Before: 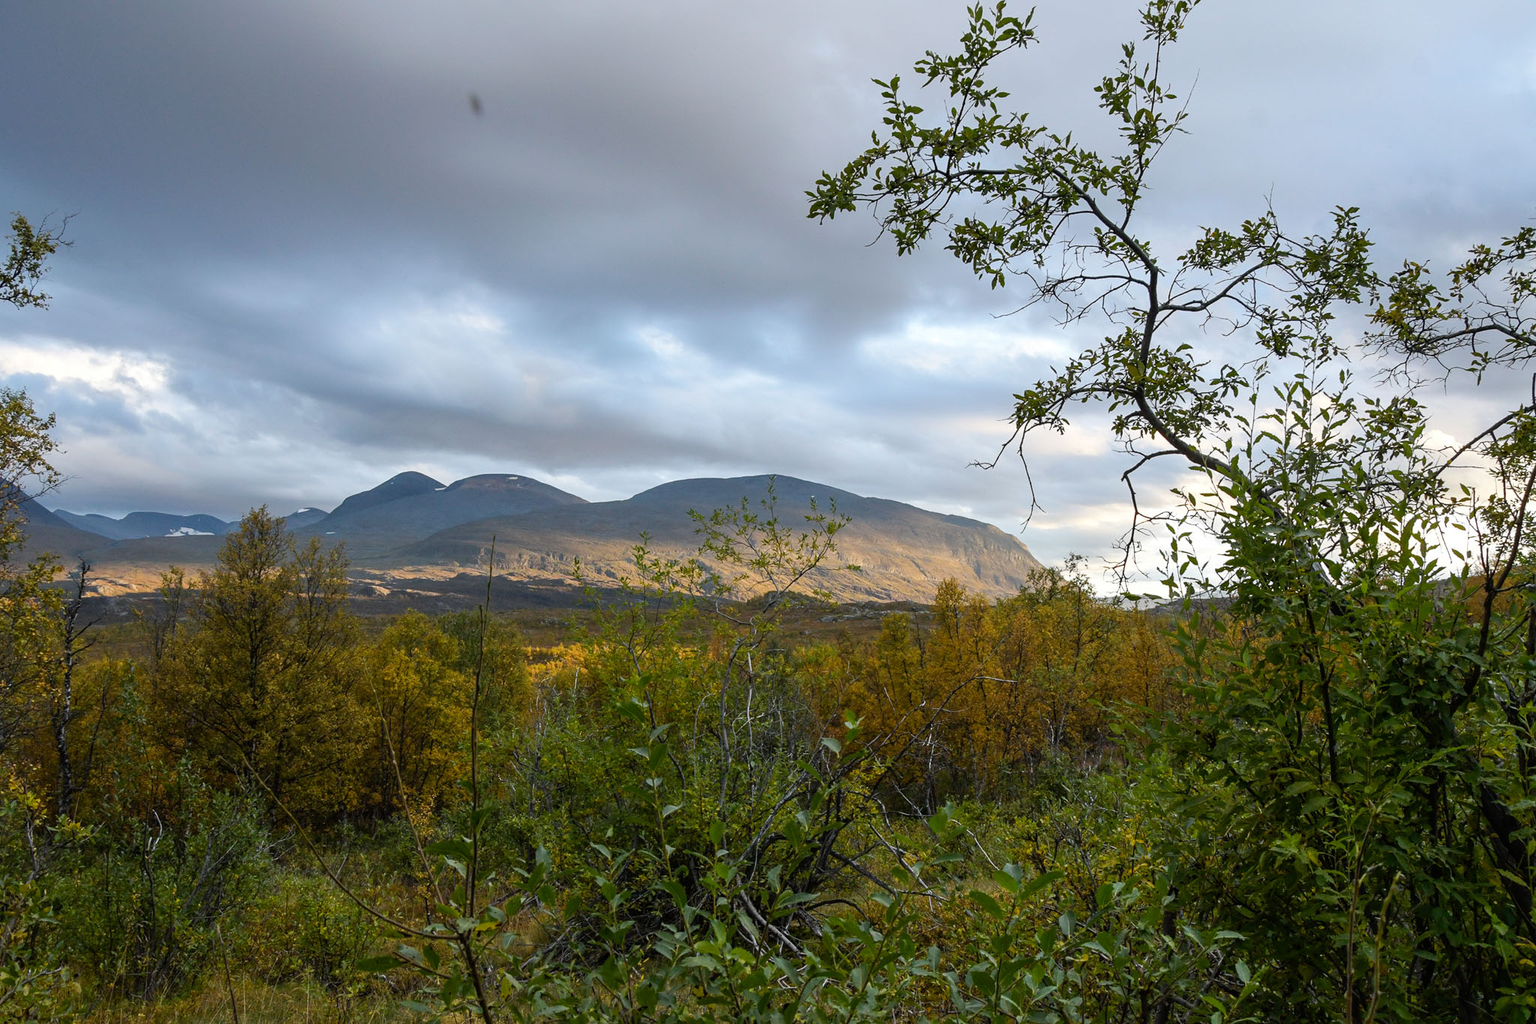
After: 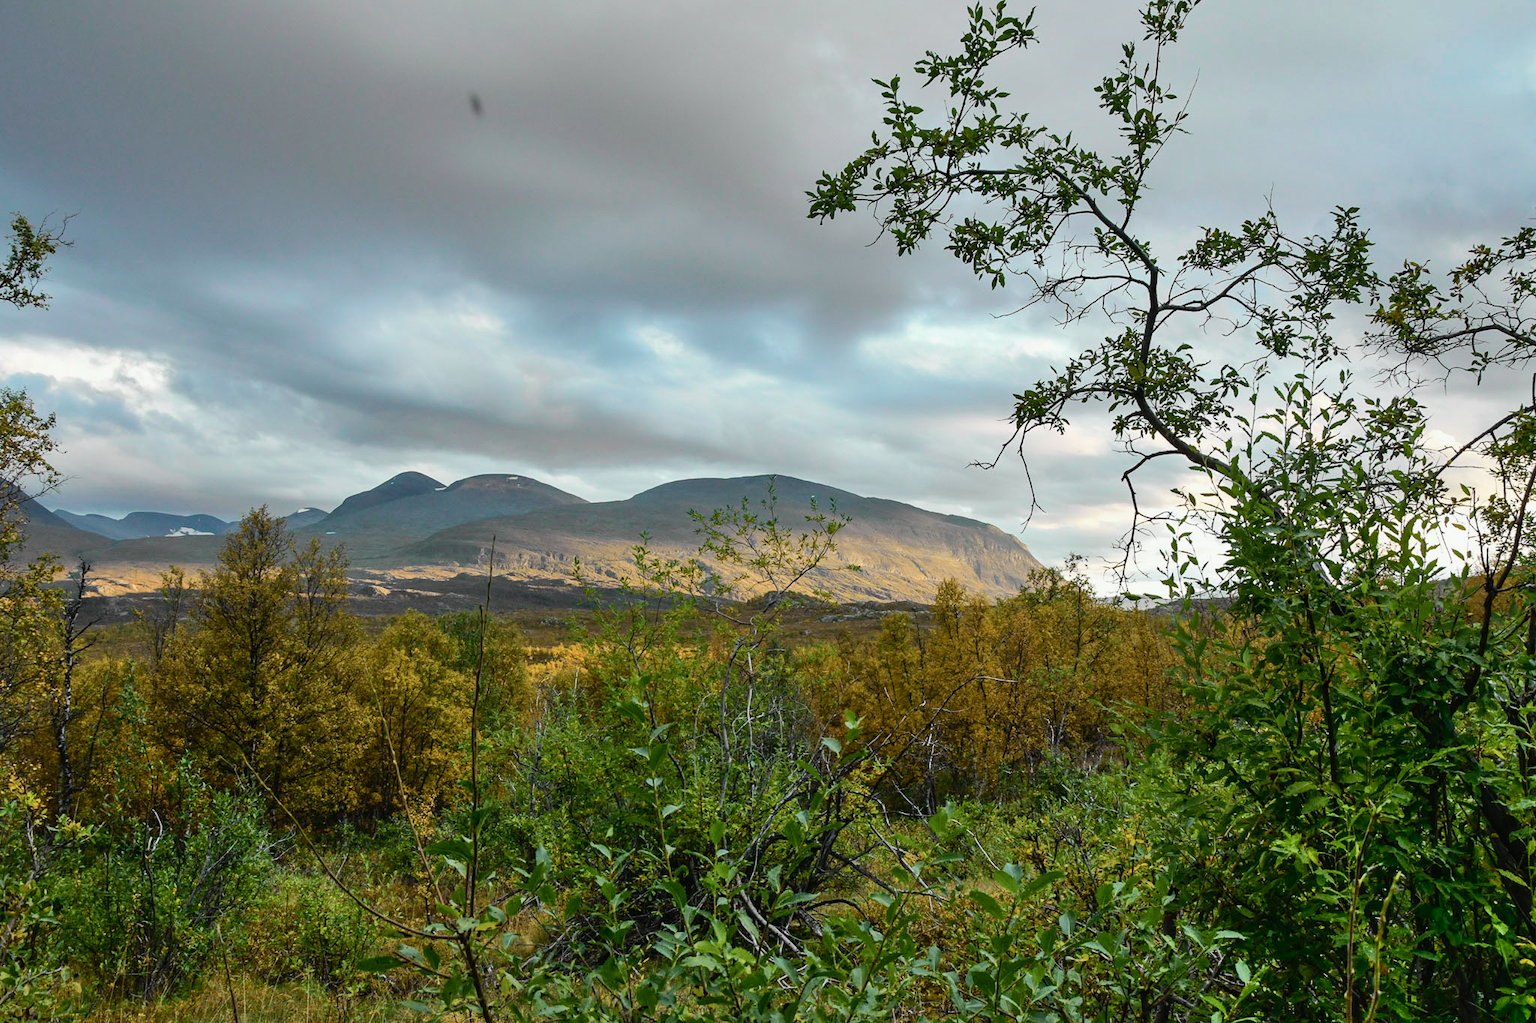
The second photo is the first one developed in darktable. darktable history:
shadows and highlights: highlights color adjustment 77.98%, soften with gaussian
tone curve: curves: ch0 [(0, 0.008) (0.107, 0.091) (0.283, 0.287) (0.461, 0.498) (0.64, 0.679) (0.822, 0.841) (0.998, 0.978)]; ch1 [(0, 0) (0.316, 0.349) (0.466, 0.442) (0.502, 0.5) (0.527, 0.519) (0.561, 0.553) (0.608, 0.629) (0.669, 0.704) (0.859, 0.899) (1, 1)]; ch2 [(0, 0) (0.33, 0.301) (0.421, 0.443) (0.473, 0.498) (0.502, 0.504) (0.522, 0.525) (0.592, 0.61) (0.705, 0.7) (1, 1)], color space Lab, independent channels, preserve colors none
